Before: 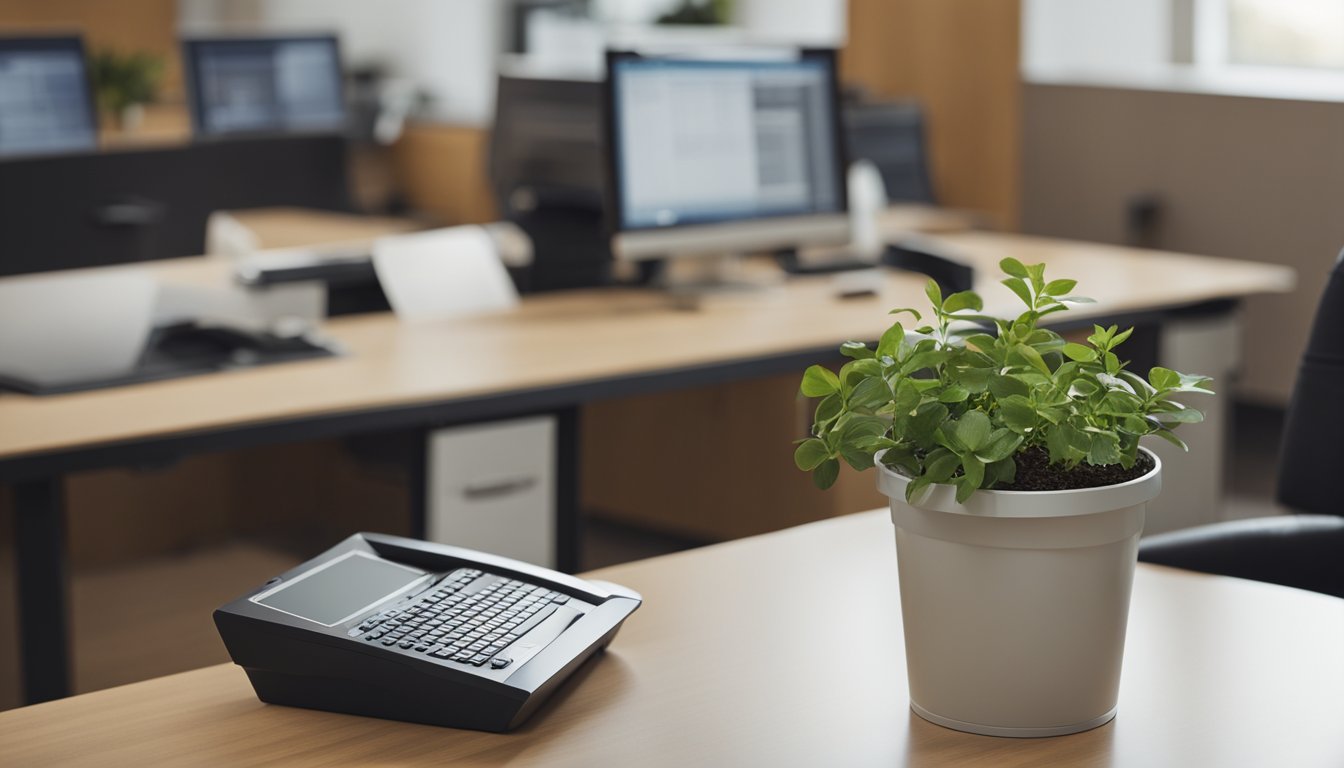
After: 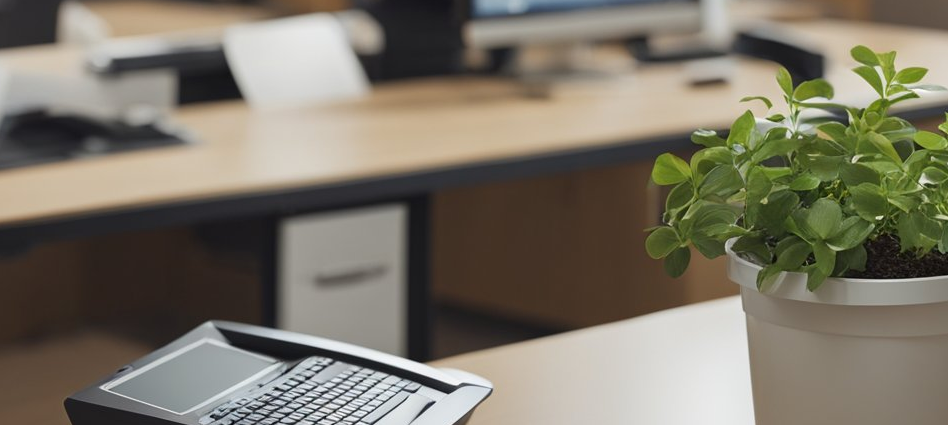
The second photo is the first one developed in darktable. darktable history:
crop: left 11.123%, top 27.61%, right 18.3%, bottom 17.034%
color correction: highlights a* -0.182, highlights b* -0.124
